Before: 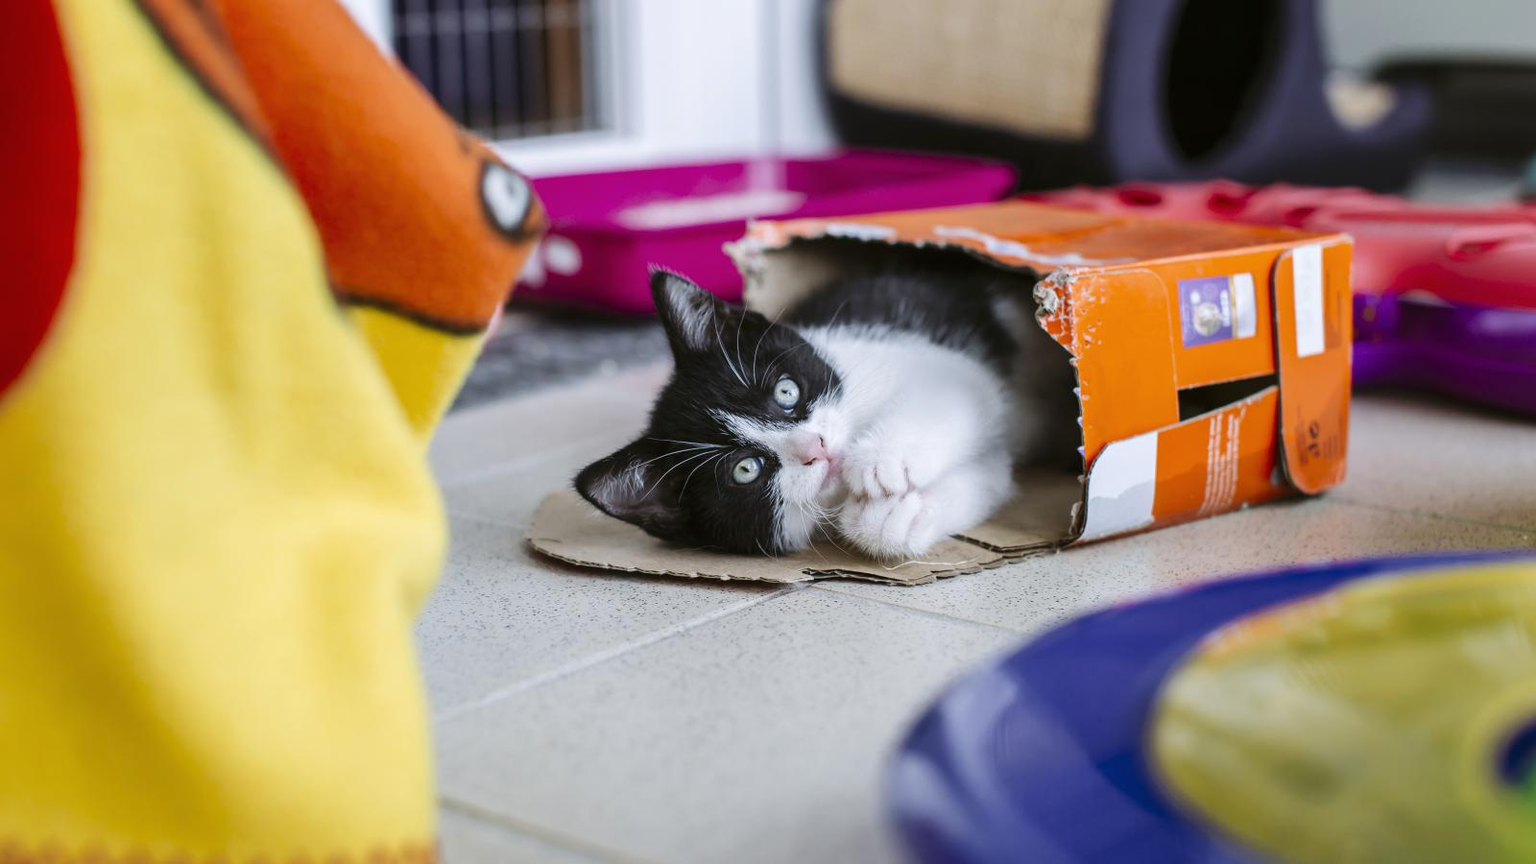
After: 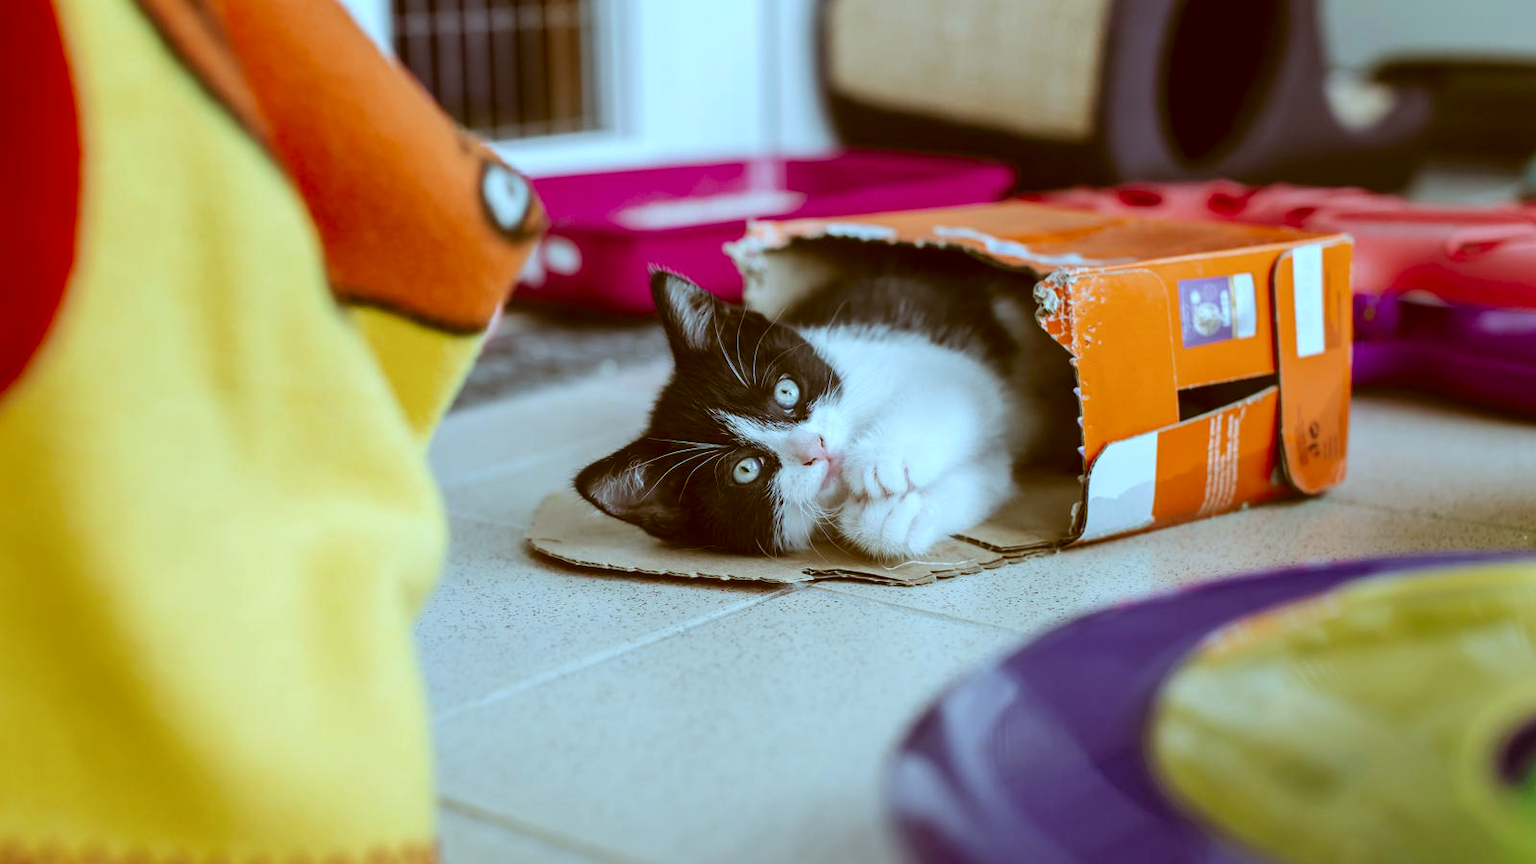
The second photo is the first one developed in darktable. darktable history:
color correction: highlights a* -14.73, highlights b* -16.96, shadows a* 10.43, shadows b* 28.85
